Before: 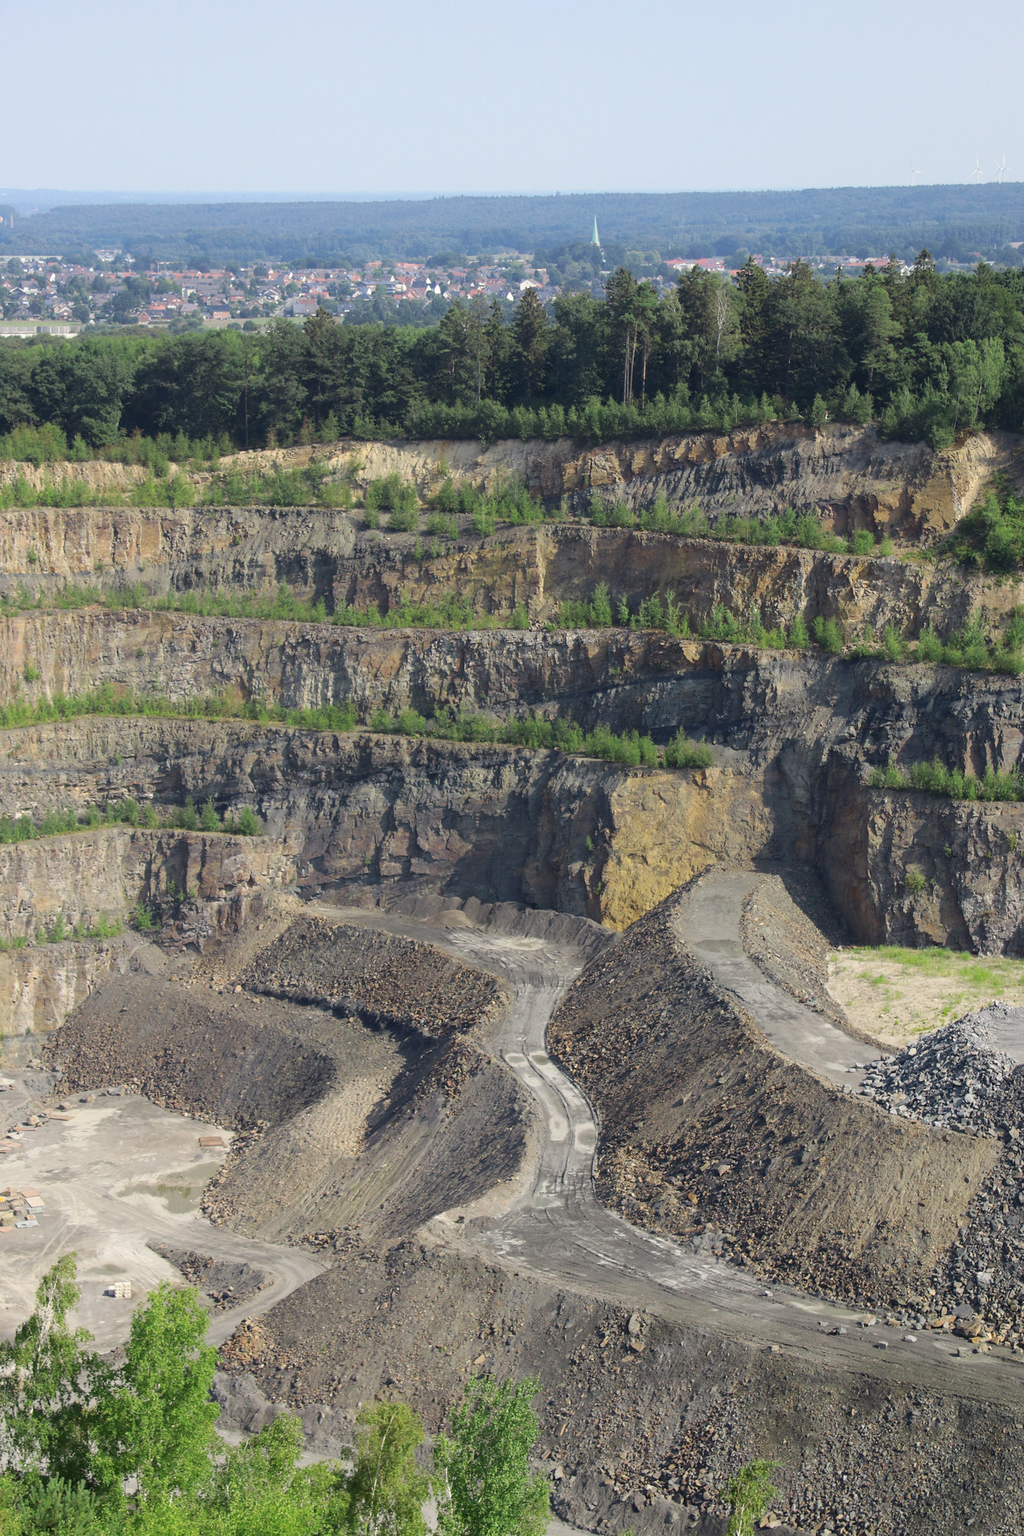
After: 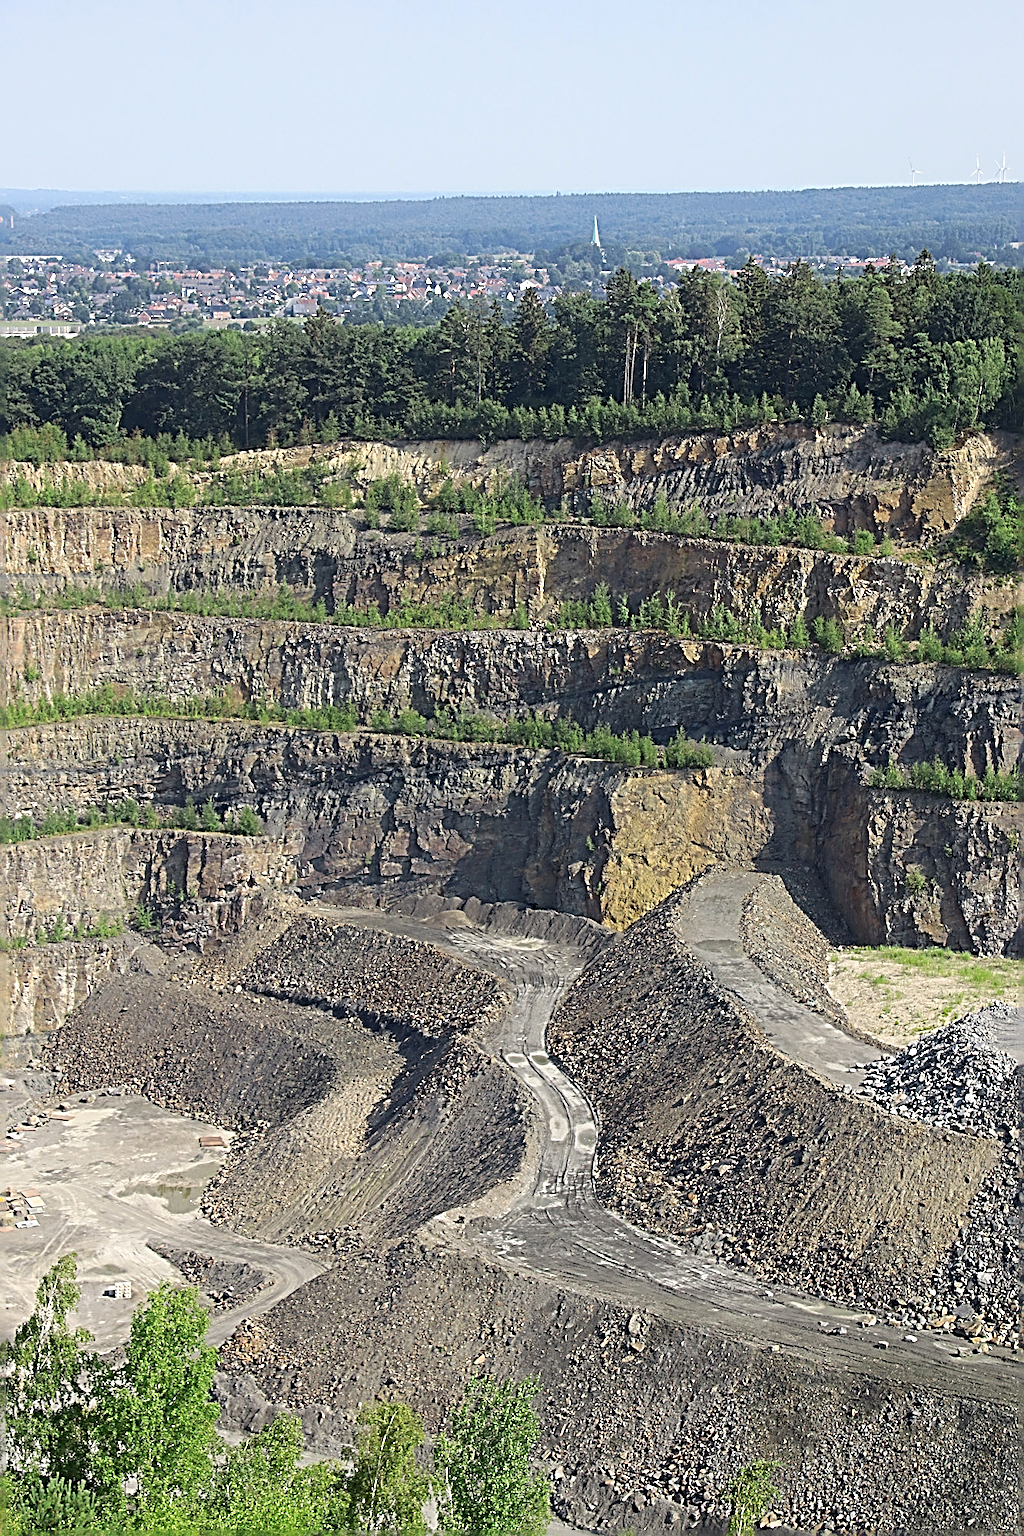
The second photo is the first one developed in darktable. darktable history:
exposure: exposure 0.13 EV, compensate highlight preservation false
sharpen: radius 3.18, amount 1.74
